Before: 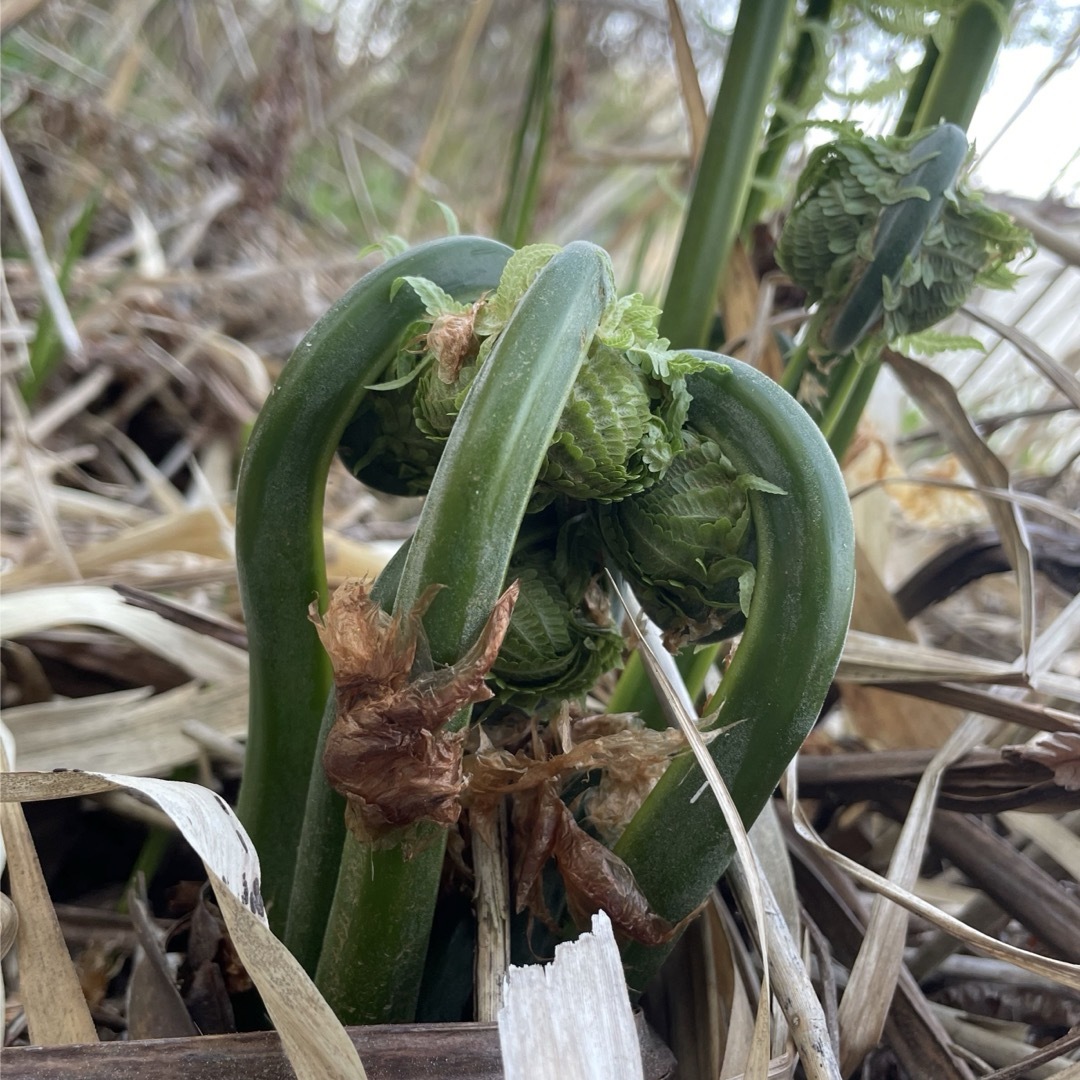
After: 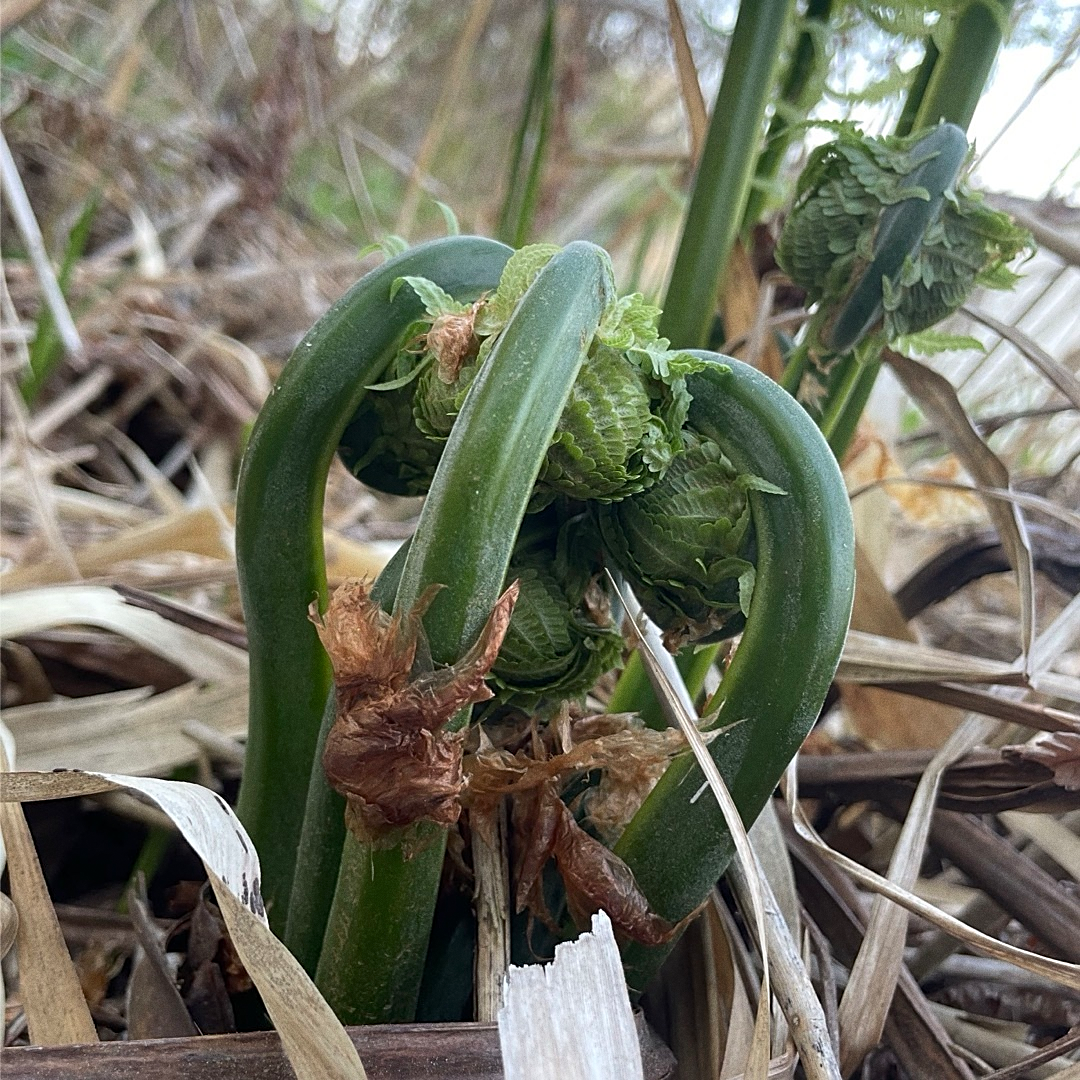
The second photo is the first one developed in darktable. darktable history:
grain: on, module defaults
sharpen: on, module defaults
